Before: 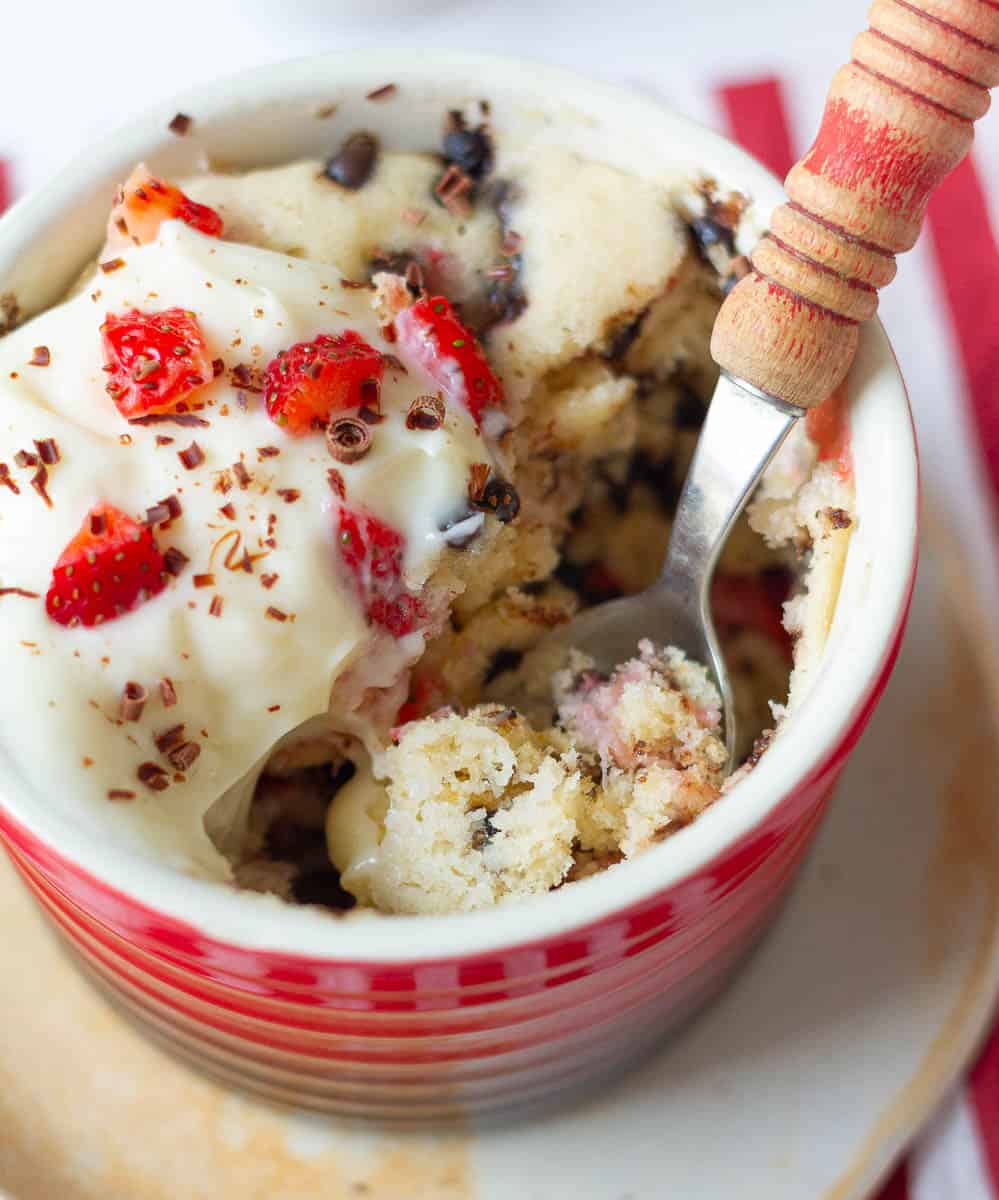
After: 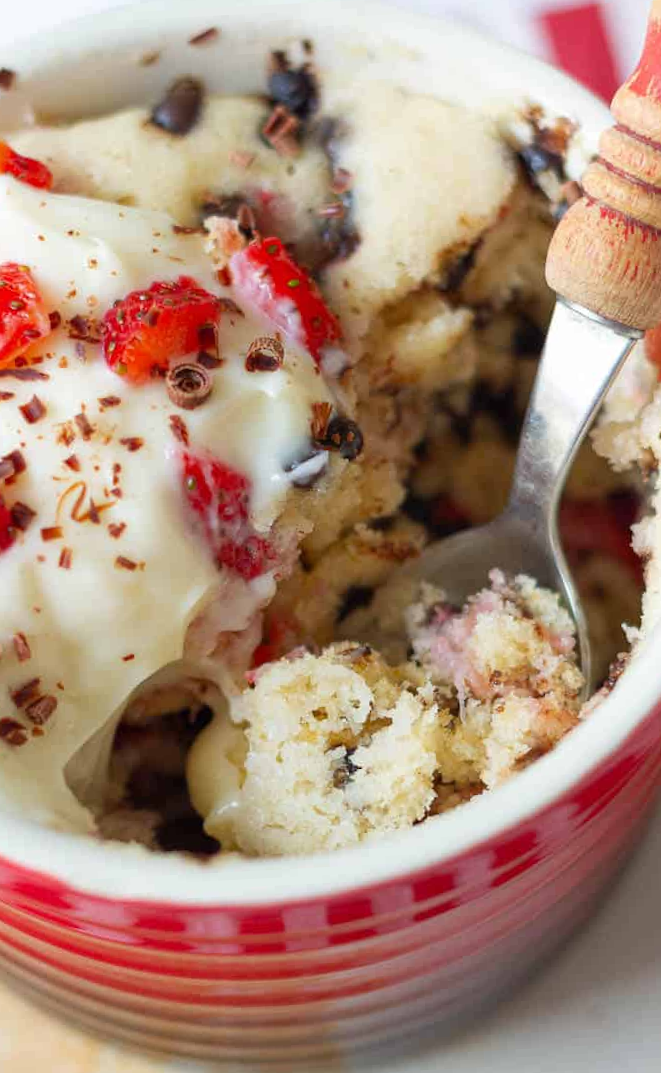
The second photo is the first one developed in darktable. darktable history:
rotate and perspective: rotation -3°, crop left 0.031, crop right 0.968, crop top 0.07, crop bottom 0.93
crop and rotate: left 15.055%, right 18.278%
